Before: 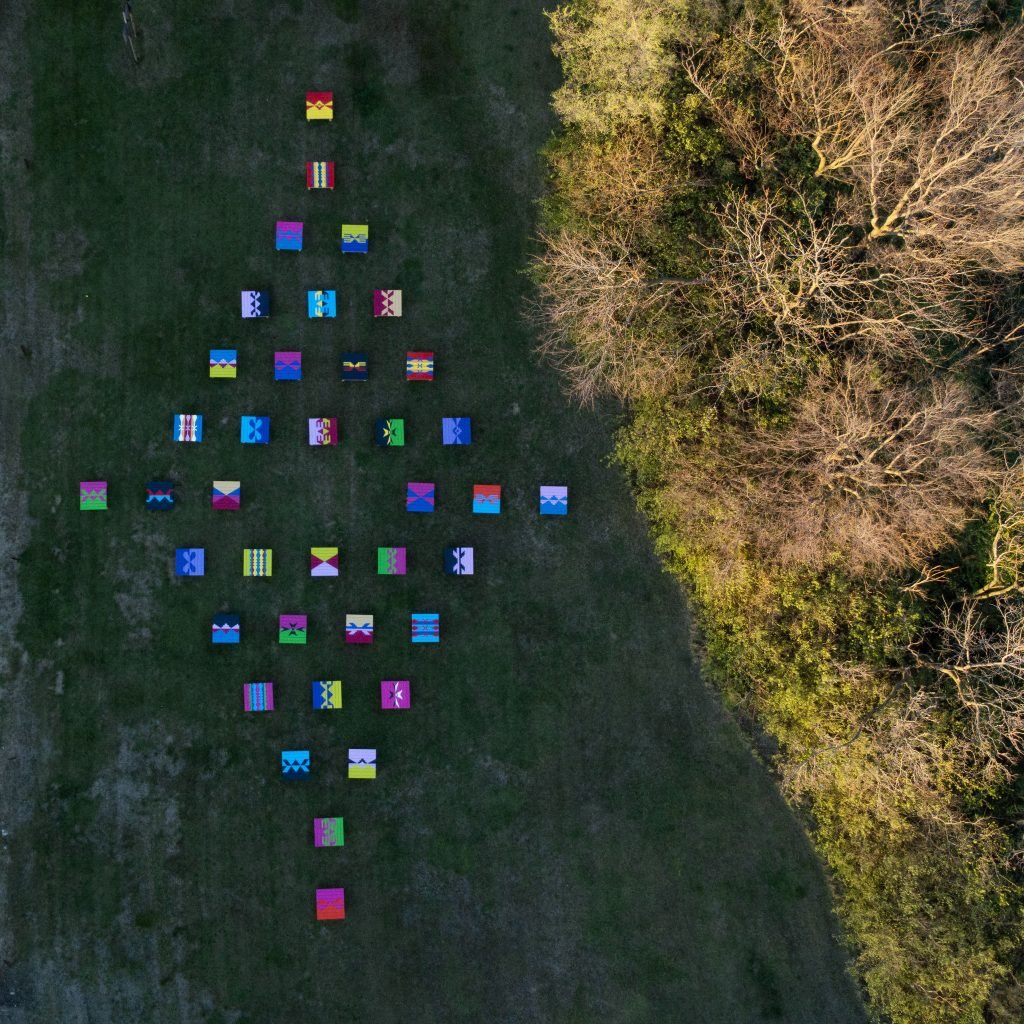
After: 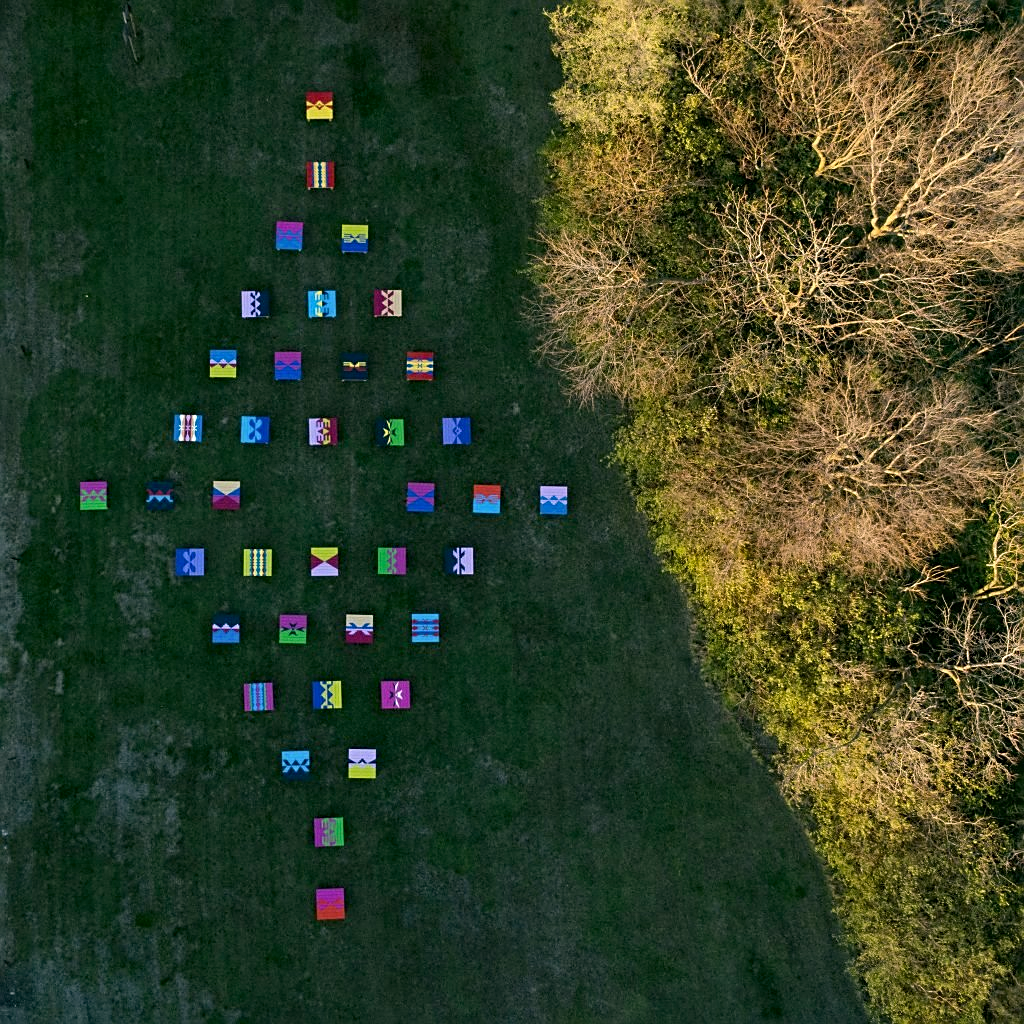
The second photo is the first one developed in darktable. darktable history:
color correction: highlights a* 4.02, highlights b* 4.98, shadows a* -7.55, shadows b* 4.98
exposure: compensate highlight preservation false
sharpen: on, module defaults
haze removal: compatibility mode true, adaptive false
